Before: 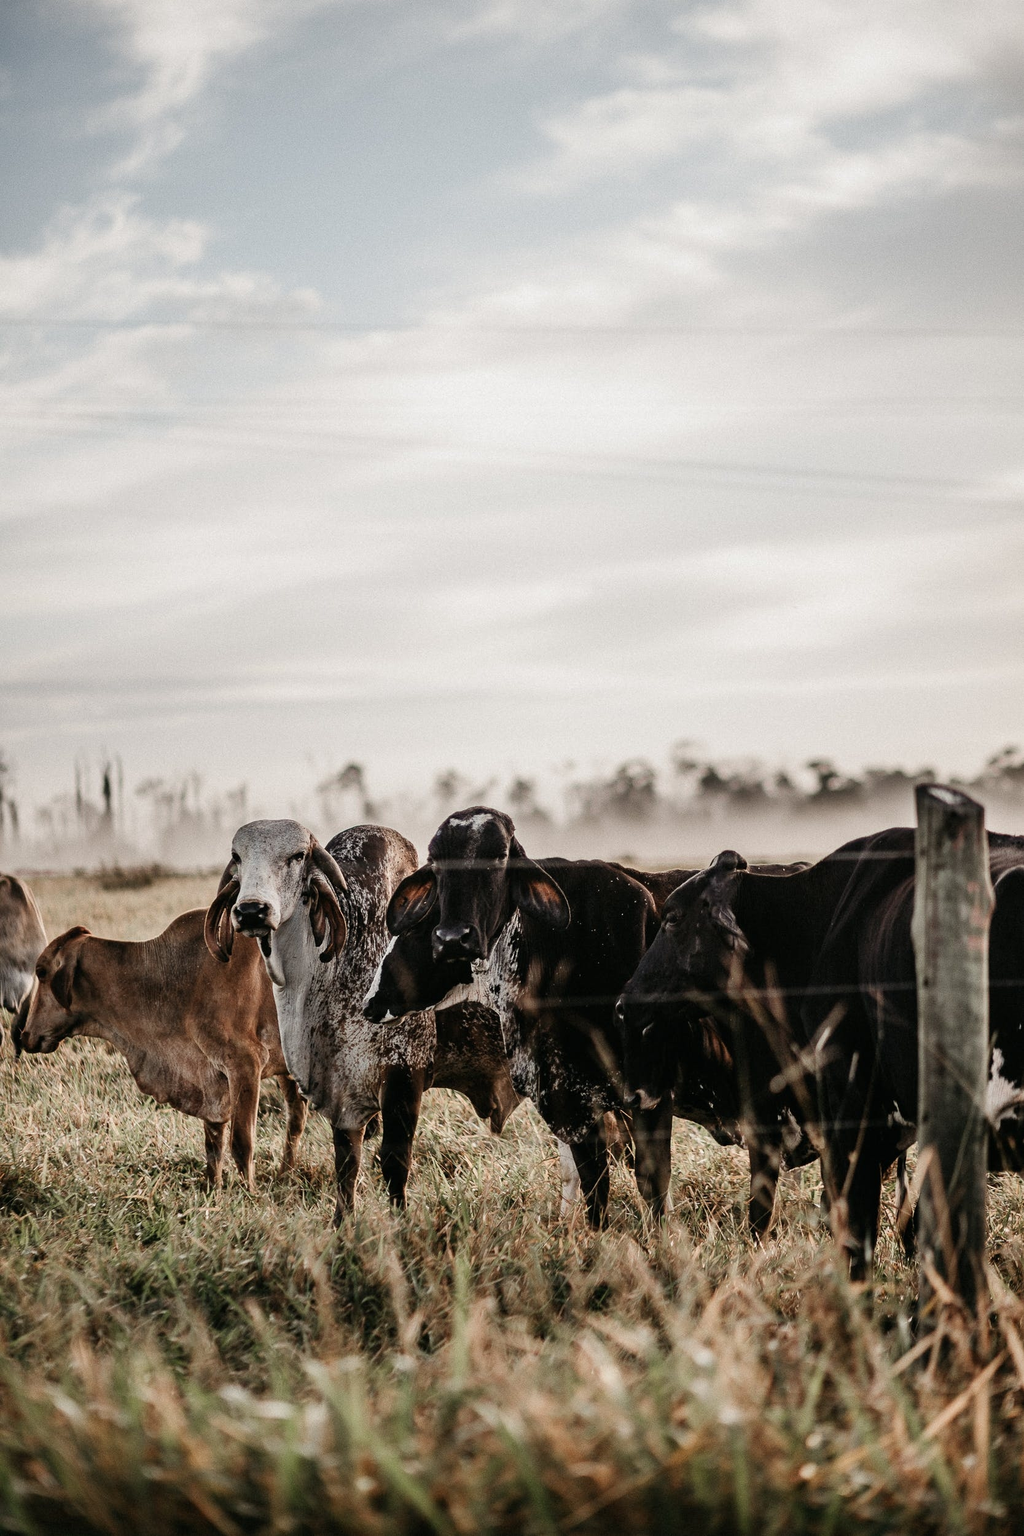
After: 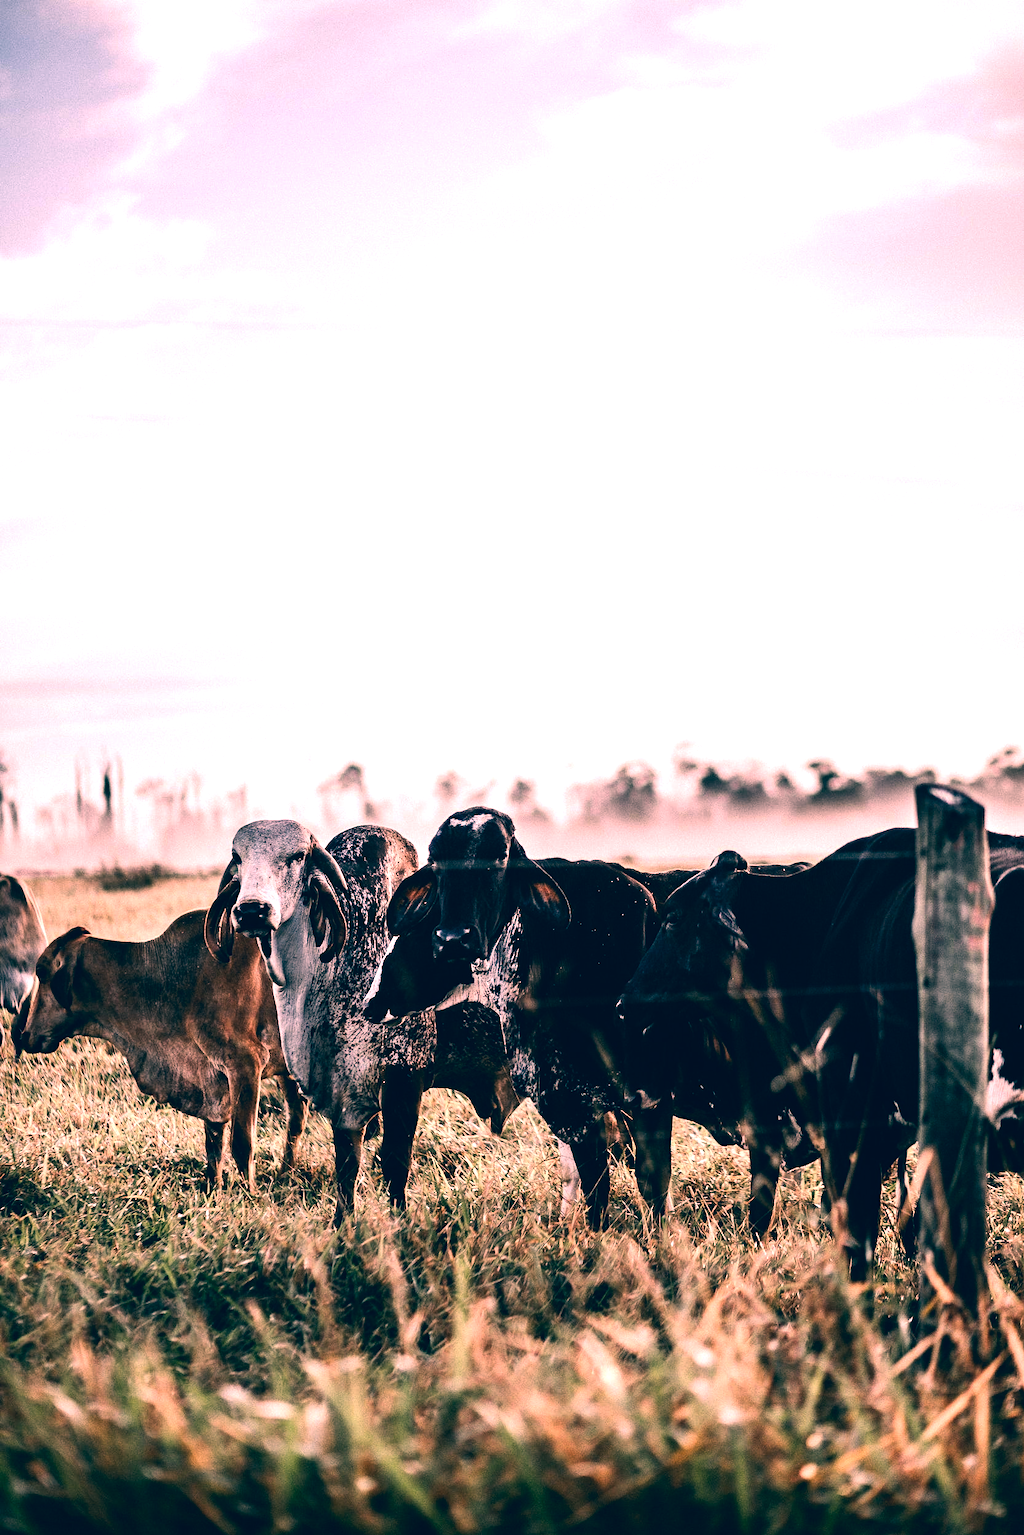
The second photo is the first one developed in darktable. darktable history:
tone equalizer: -8 EV -1.09 EV, -7 EV -1.03 EV, -6 EV -0.839 EV, -5 EV -0.579 EV, -3 EV 0.569 EV, -2 EV 0.875 EV, -1 EV 1.01 EV, +0 EV 1.06 EV, edges refinement/feathering 500, mask exposure compensation -1.57 EV, preserve details no
color correction: highlights a* 16.26, highlights b* 0.256, shadows a* -14.63, shadows b* -14.45, saturation 1.48
